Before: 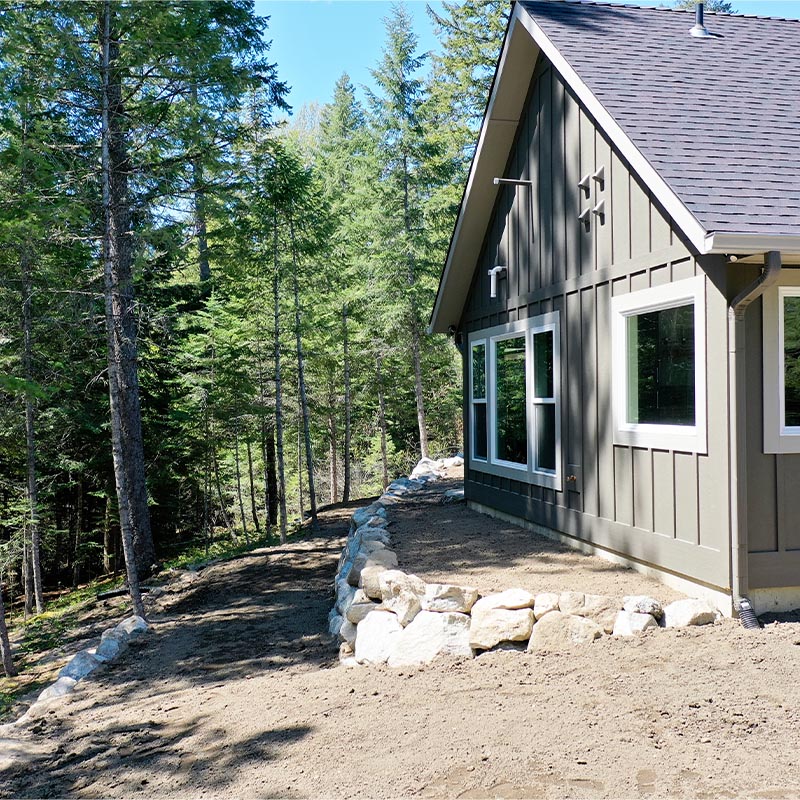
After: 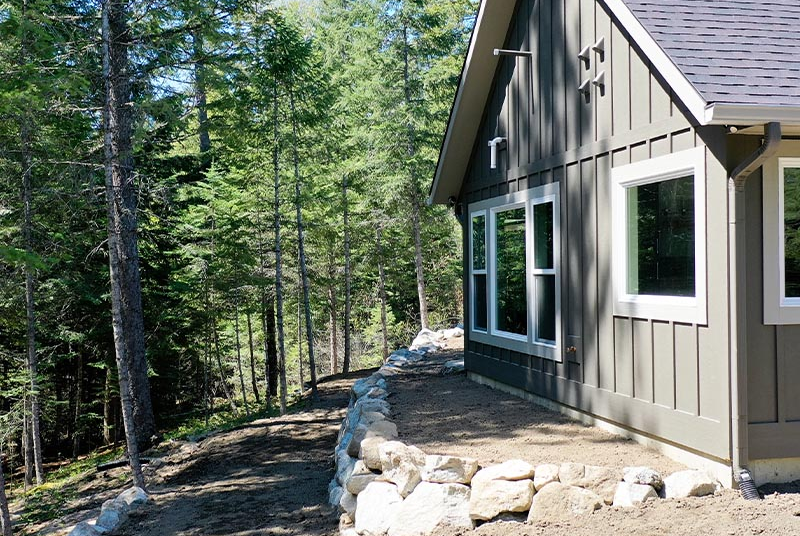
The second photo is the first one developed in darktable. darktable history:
crop: top 16.229%, bottom 16.742%
